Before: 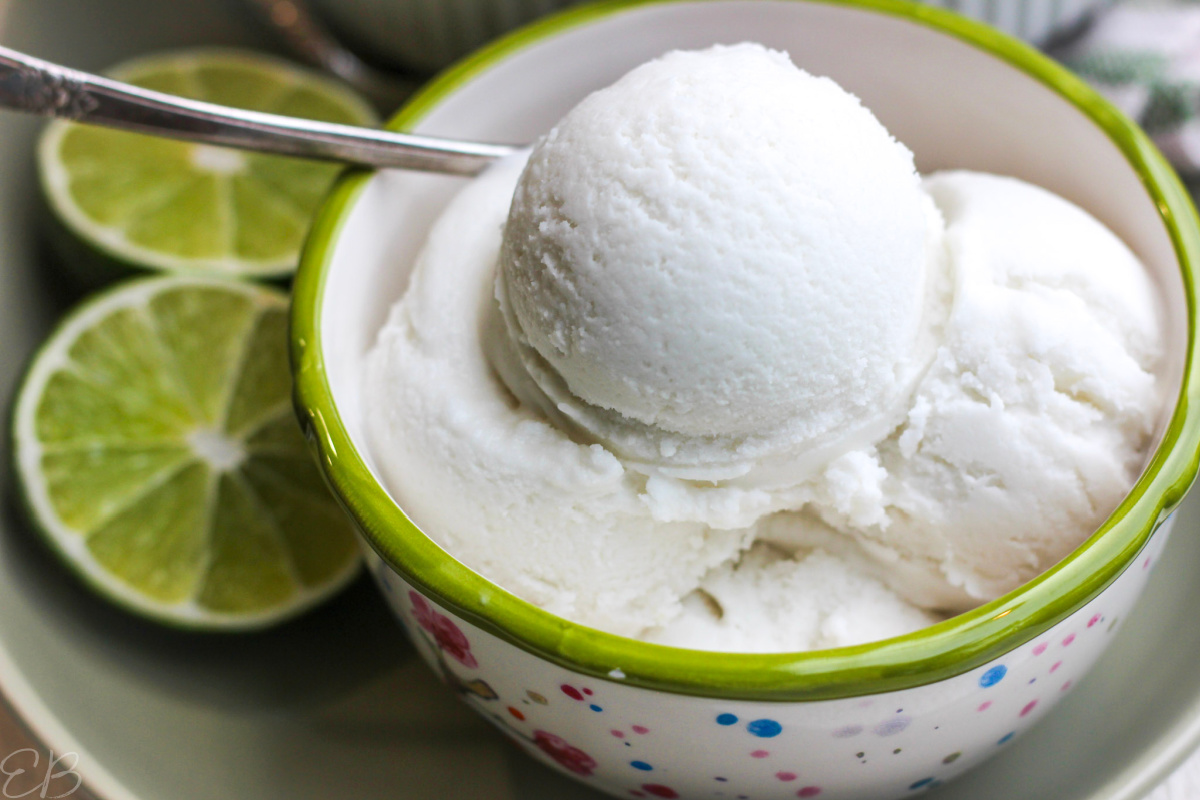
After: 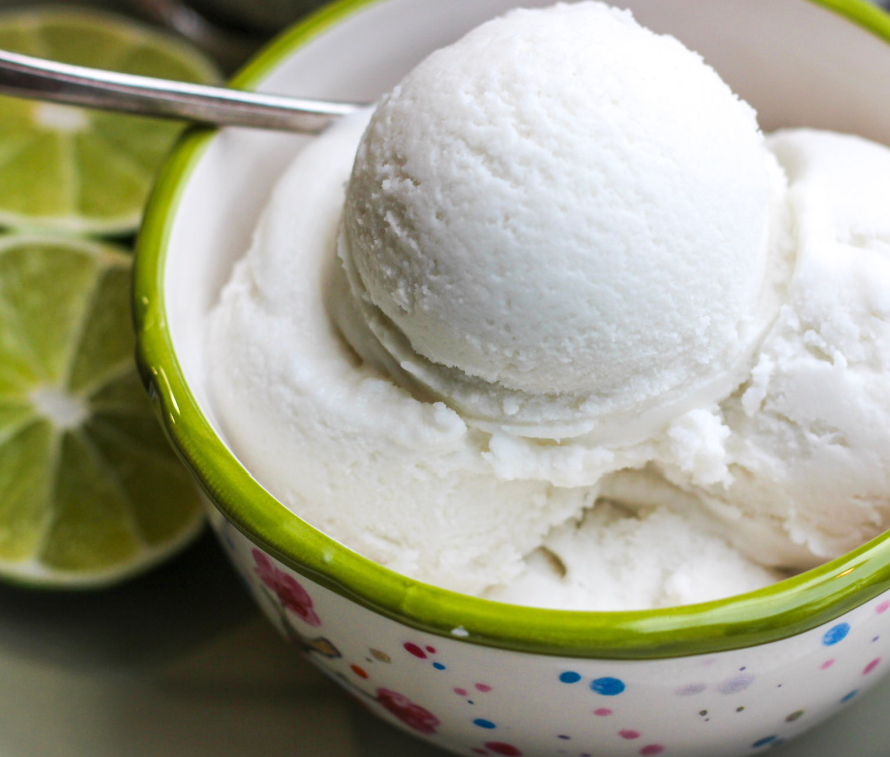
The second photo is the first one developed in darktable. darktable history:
crop and rotate: left 13.15%, top 5.251%, right 12.609%
exposure: compensate highlight preservation false
